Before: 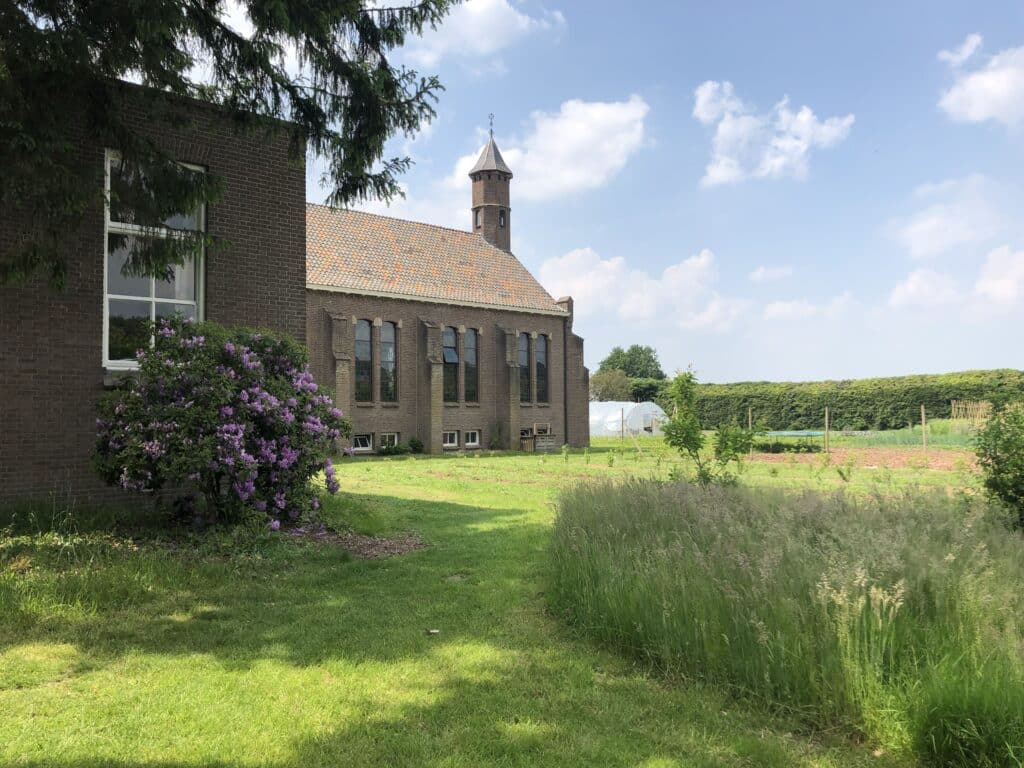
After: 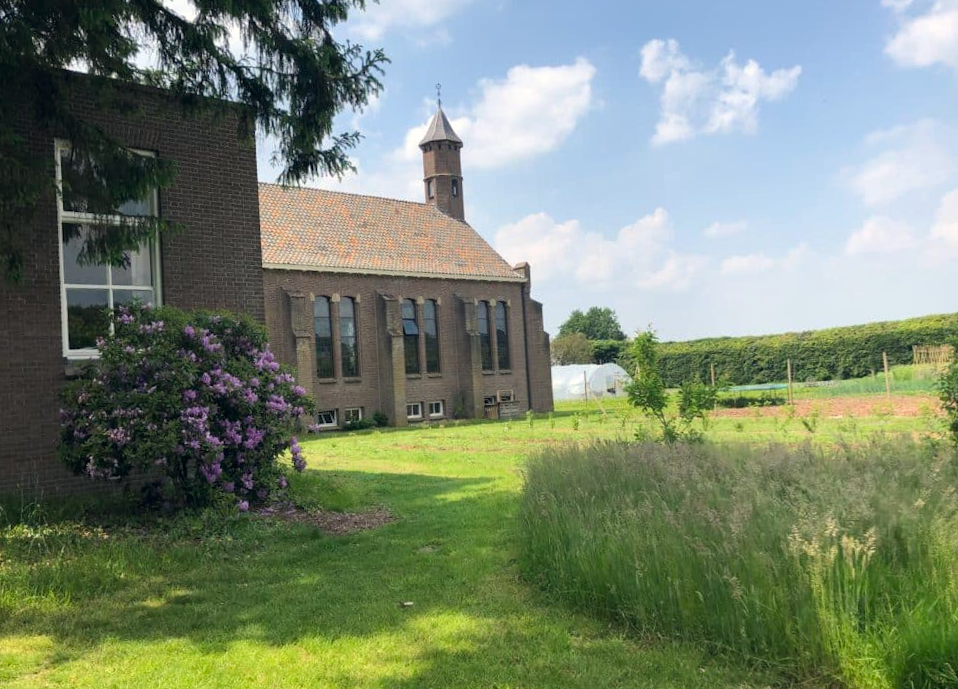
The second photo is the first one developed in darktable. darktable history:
color correction: highlights a* 0.207, highlights b* 2.7, shadows a* -0.874, shadows b* -4.78
crop and rotate: left 2.536%, right 1.107%, bottom 2.246%
rotate and perspective: rotation -3°, crop left 0.031, crop right 0.968, crop top 0.07, crop bottom 0.93
